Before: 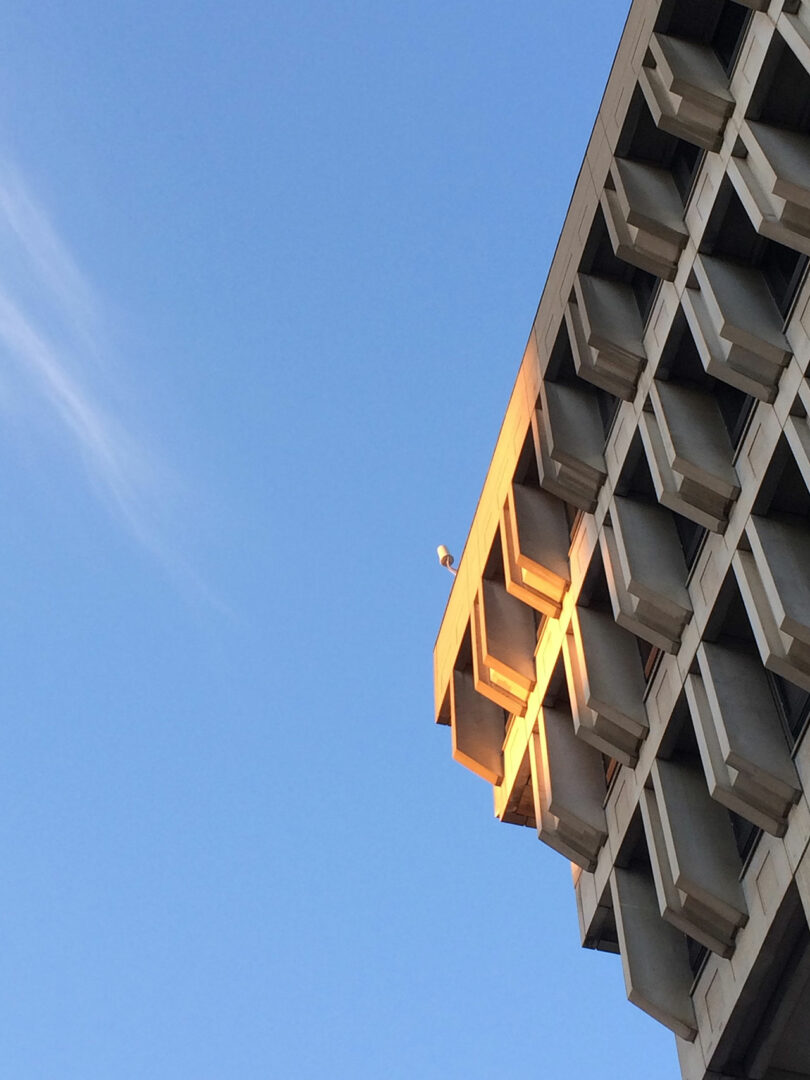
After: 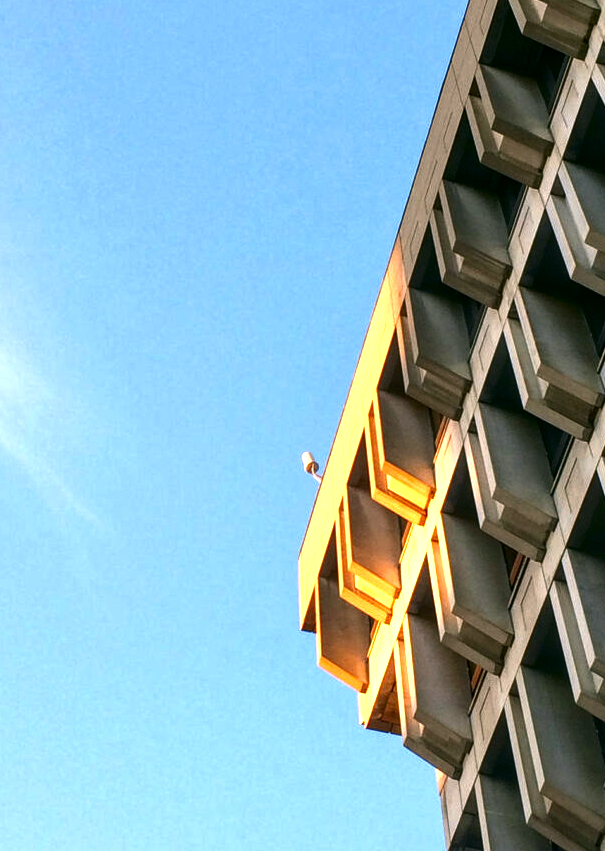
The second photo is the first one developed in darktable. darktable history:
exposure: black level correction 0, exposure 0.692 EV, compensate exposure bias true, compensate highlight preservation false
color correction: highlights a* 4.26, highlights b* 4.93, shadows a* -7.65, shadows b* 4.75
contrast brightness saturation: brightness -0.246, saturation 0.199
crop: left 16.68%, top 8.649%, right 8.577%, bottom 12.49%
tone equalizer: -8 EV -0.434 EV, -7 EV -0.362 EV, -6 EV -0.36 EV, -5 EV -0.24 EV, -3 EV 0.235 EV, -2 EV 0.361 EV, -1 EV 0.406 EV, +0 EV 0.408 EV
local contrast: on, module defaults
